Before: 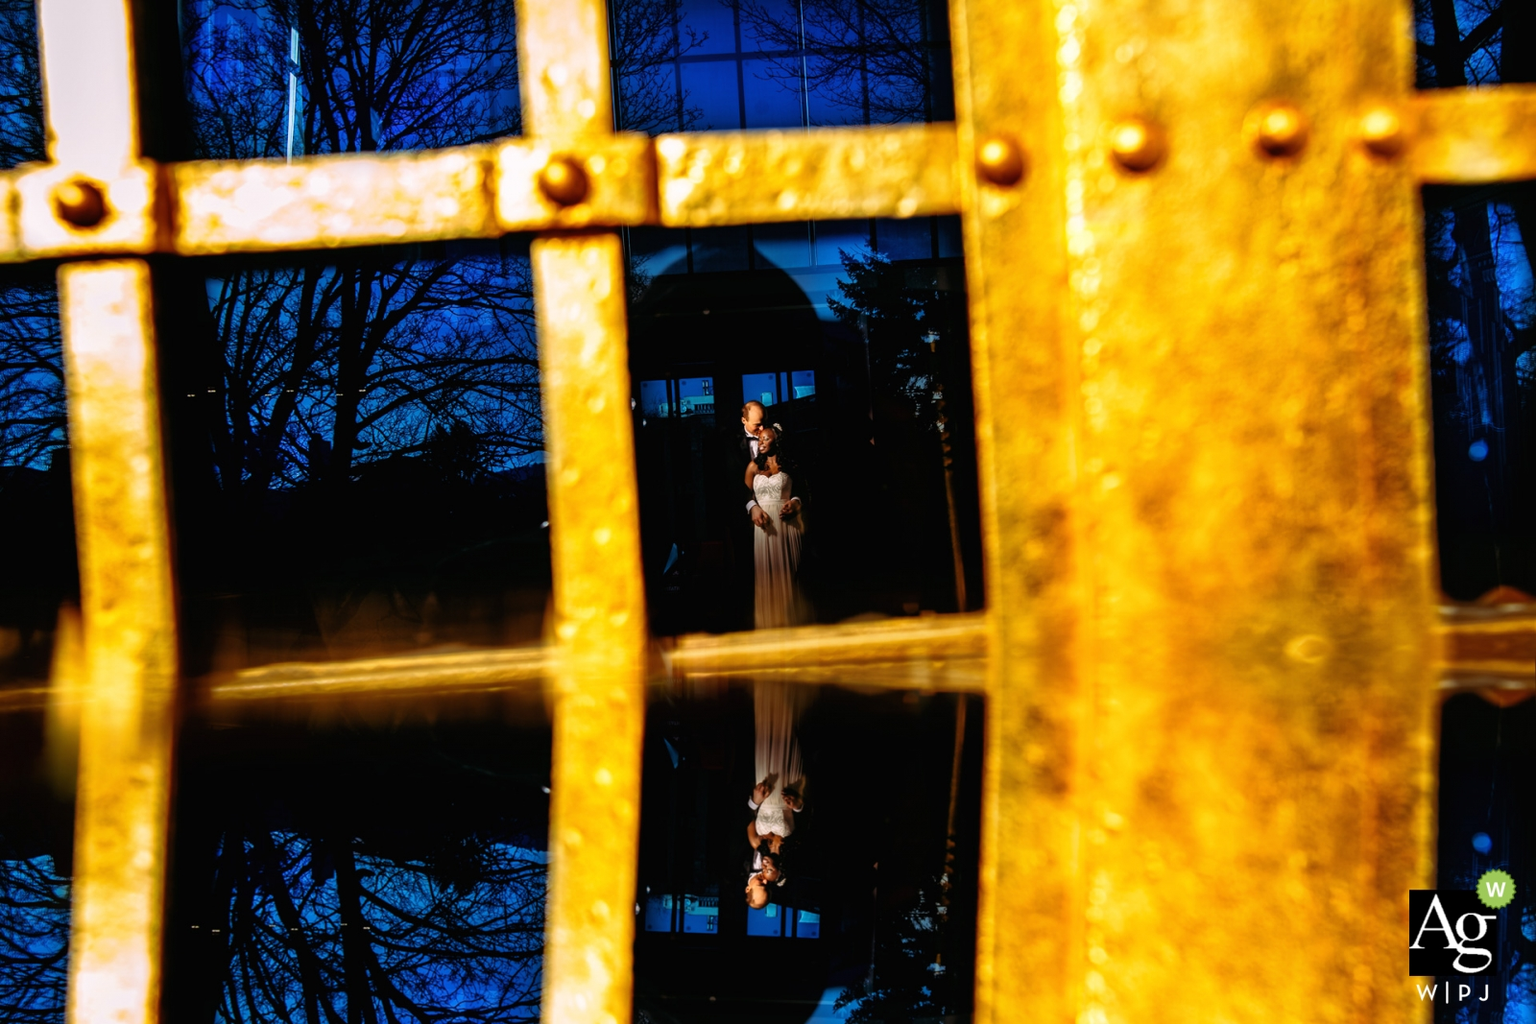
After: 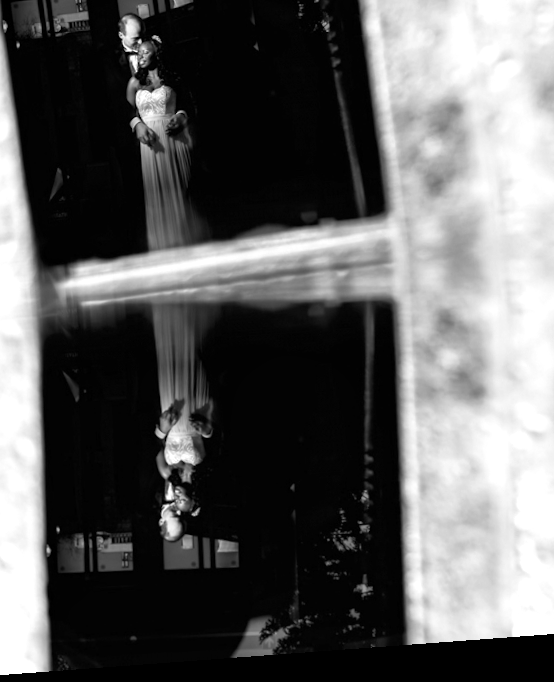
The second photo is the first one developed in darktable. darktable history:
tone equalizer: on, module defaults
exposure: exposure 0.426 EV, compensate highlight preservation false
crop: left 40.878%, top 39.176%, right 25.993%, bottom 3.081%
monochrome: a 32, b 64, size 2.3
rotate and perspective: rotation -4.25°, automatic cropping off
local contrast: highlights 100%, shadows 100%, detail 120%, midtone range 0.2
color balance rgb: shadows lift › hue 87.51°, highlights gain › chroma 3.21%, highlights gain › hue 55.1°, global offset › chroma 0.15%, global offset › hue 253.66°, linear chroma grading › global chroma 0.5%
white balance: red 1.123, blue 0.83
